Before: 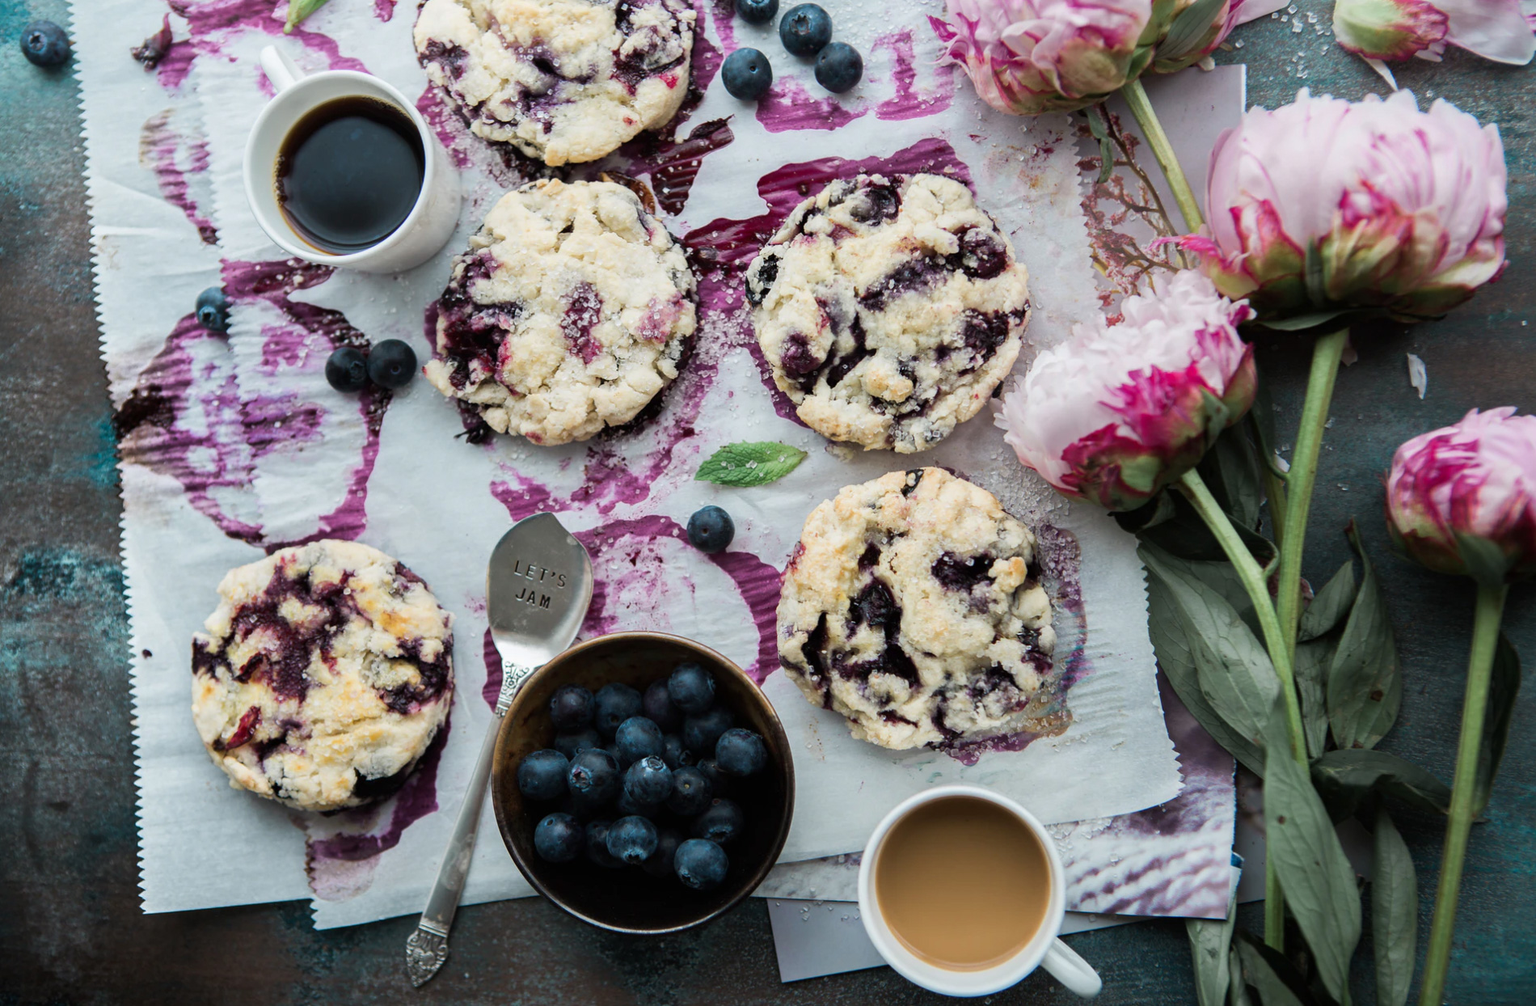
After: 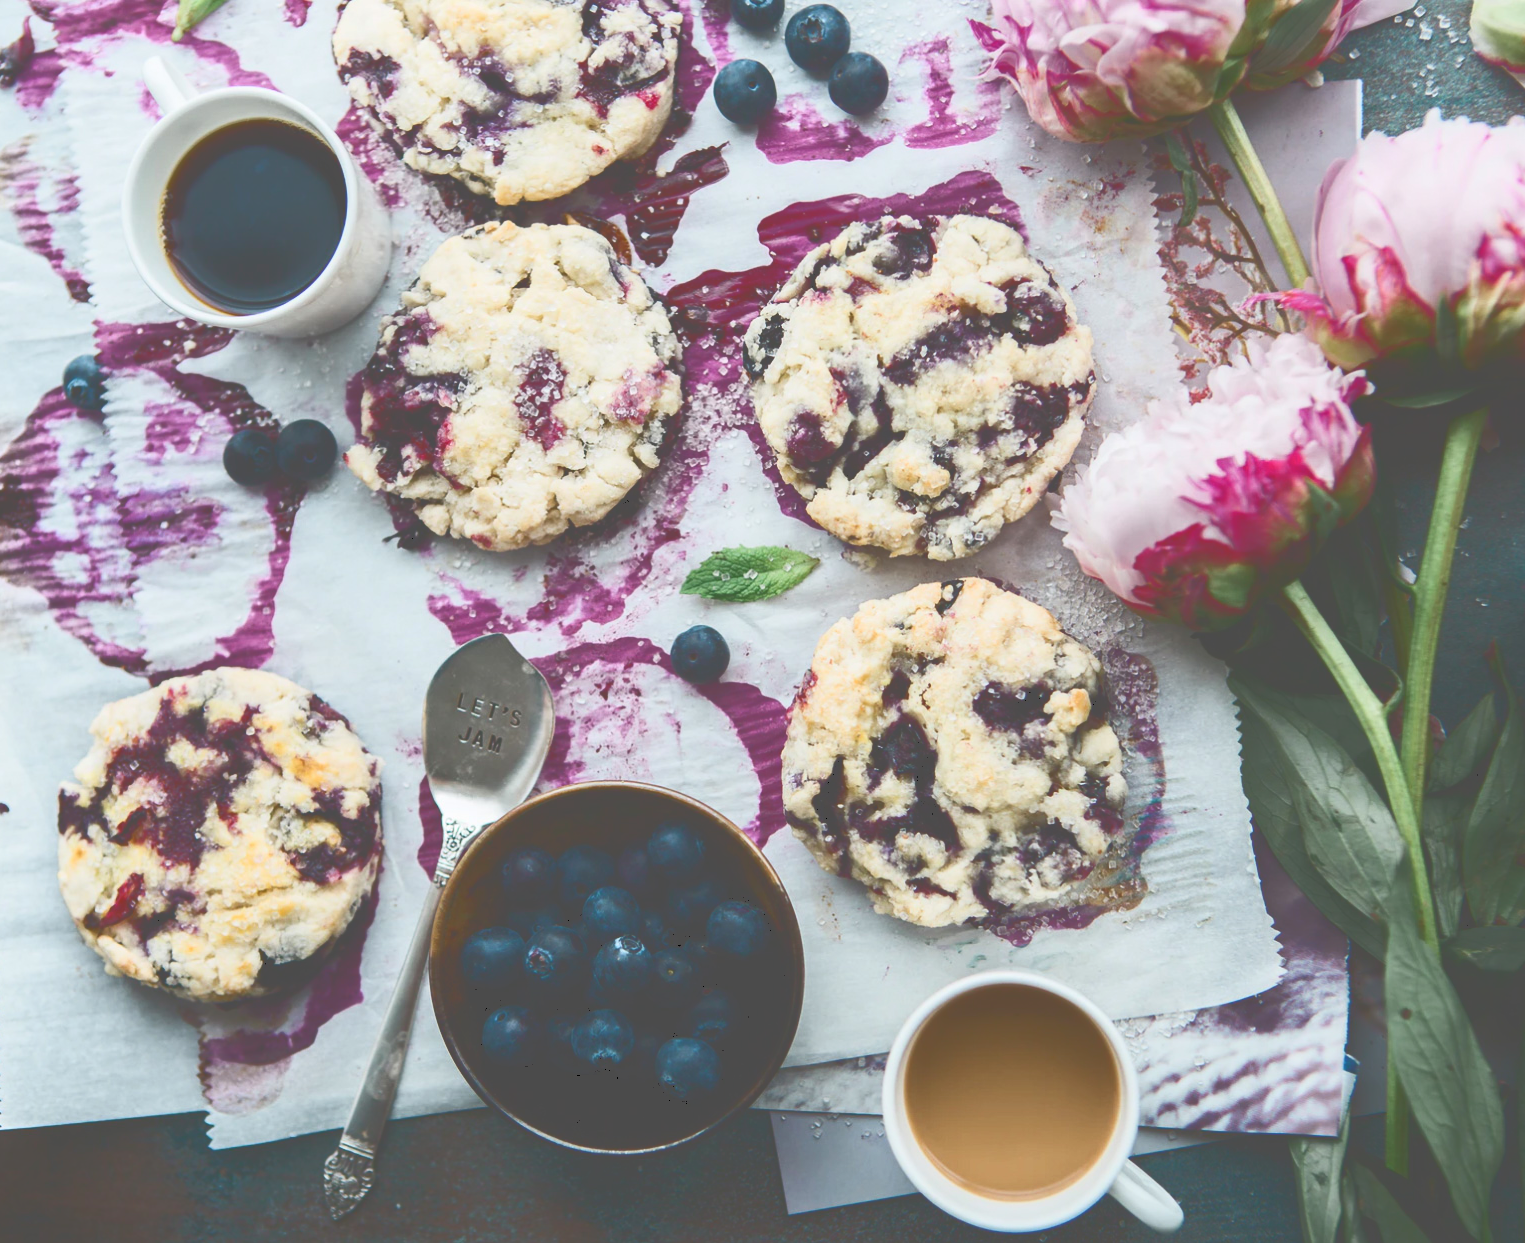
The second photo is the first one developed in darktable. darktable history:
crop and rotate: left 9.522%, right 10.183%
tone curve: curves: ch0 [(0, 0) (0.003, 0.319) (0.011, 0.319) (0.025, 0.323) (0.044, 0.323) (0.069, 0.327) (0.1, 0.33) (0.136, 0.338) (0.177, 0.348) (0.224, 0.361) (0.277, 0.374) (0.335, 0.398) (0.399, 0.444) (0.468, 0.516) (0.543, 0.595) (0.623, 0.694) (0.709, 0.793) (0.801, 0.883) (0.898, 0.942) (1, 1)], color space Lab, independent channels, preserve colors none
